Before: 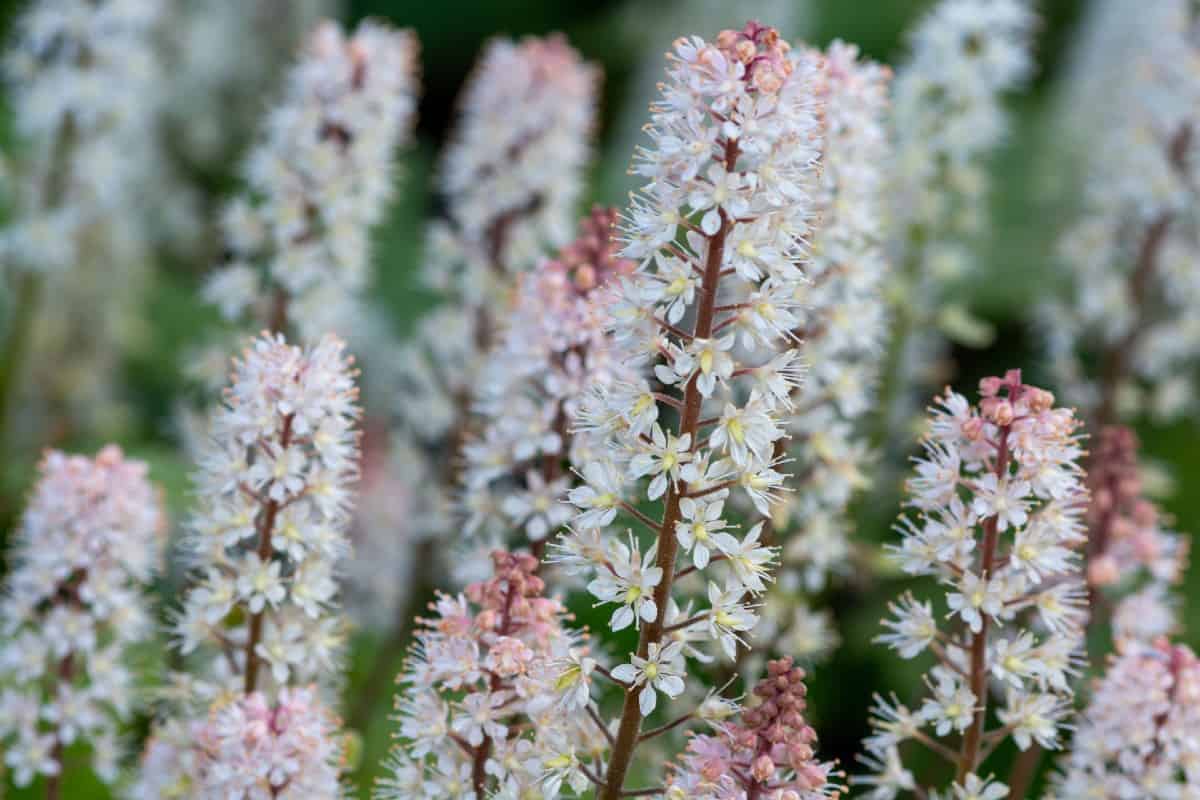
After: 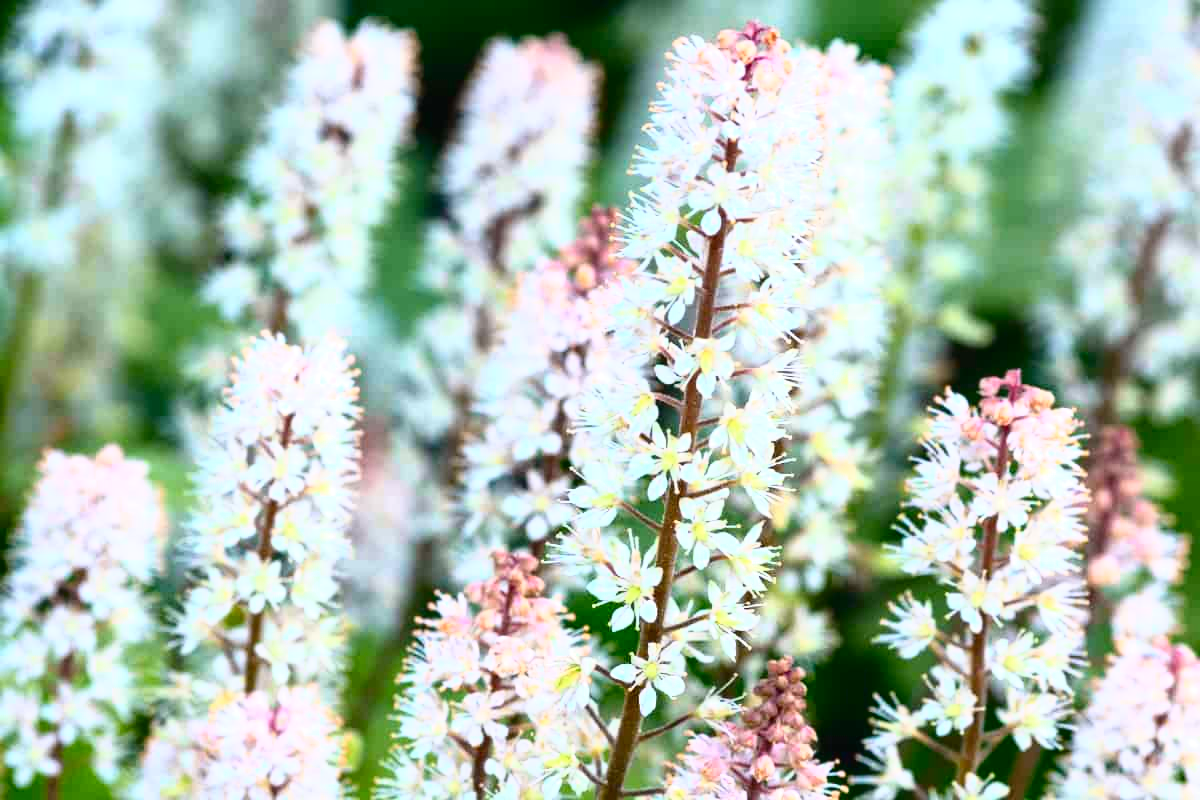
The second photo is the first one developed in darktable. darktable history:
exposure: black level correction 0, exposure 0.592 EV, compensate highlight preservation false
tone curve: curves: ch0 [(0, 0.018) (0.162, 0.128) (0.434, 0.478) (0.667, 0.785) (0.819, 0.943) (1, 0.991)]; ch1 [(0, 0) (0.402, 0.36) (0.476, 0.449) (0.506, 0.505) (0.523, 0.518) (0.582, 0.586) (0.641, 0.668) (0.7, 0.741) (1, 1)]; ch2 [(0, 0) (0.416, 0.403) (0.483, 0.472) (0.503, 0.505) (0.521, 0.519) (0.547, 0.561) (0.597, 0.643) (0.699, 0.759) (0.997, 0.858)], color space Lab, independent channels, preserve colors none
